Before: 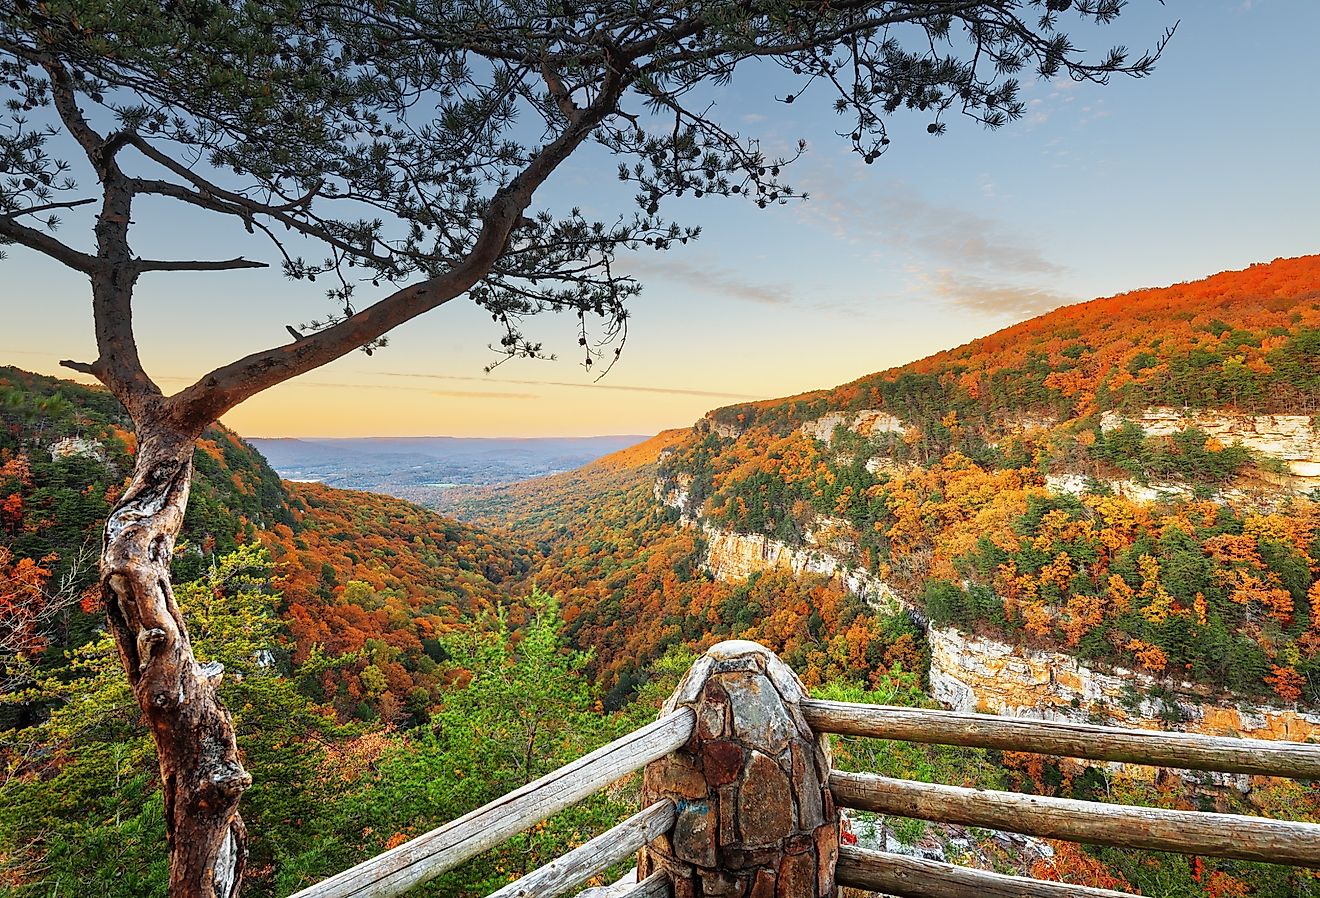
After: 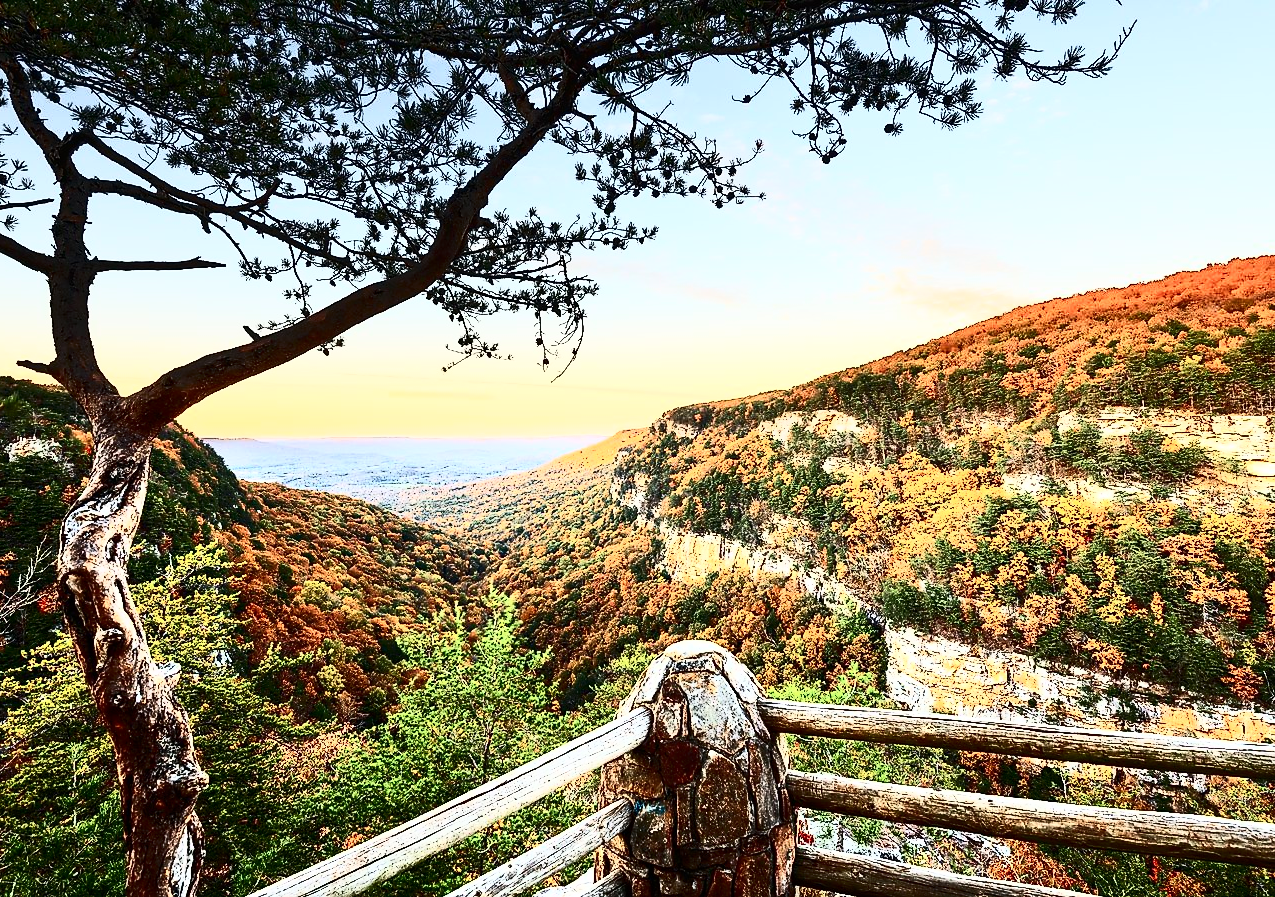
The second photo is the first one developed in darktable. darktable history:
contrast brightness saturation: contrast 0.939, brightness 0.2
crop and rotate: left 3.34%
